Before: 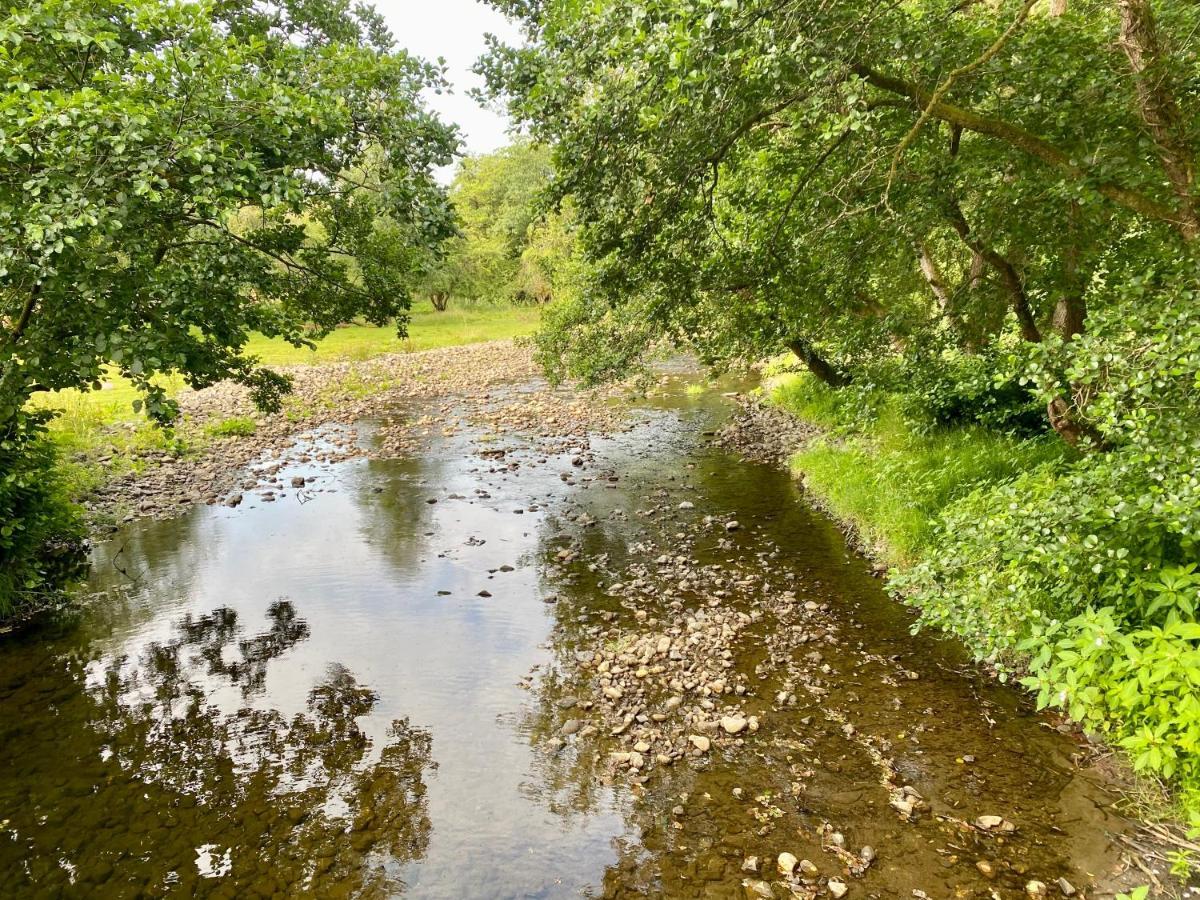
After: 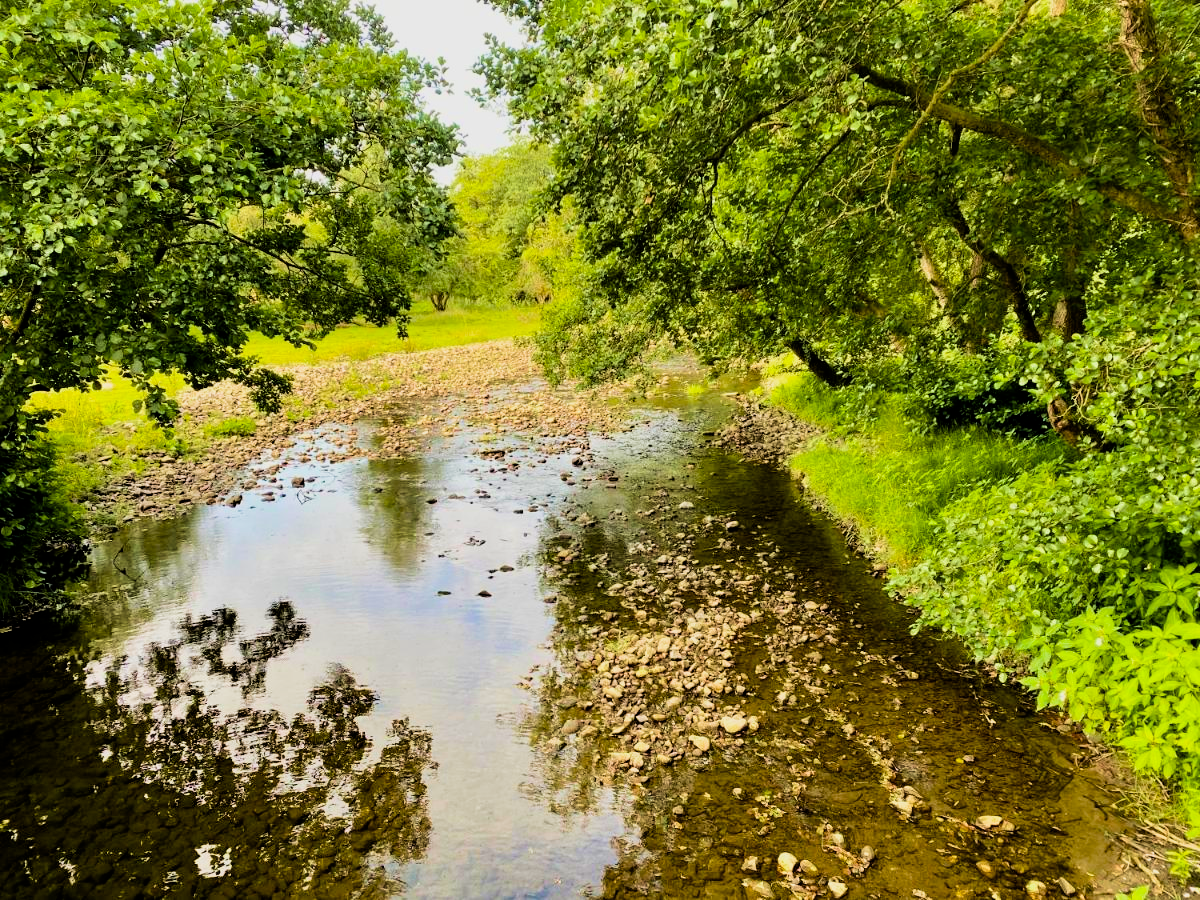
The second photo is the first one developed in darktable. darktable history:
color balance rgb: perceptual saturation grading › global saturation 25%, global vibrance 20%
filmic rgb: black relative exposure -5 EV, white relative exposure 3.5 EV, hardness 3.19, contrast 1.3, highlights saturation mix -50%
velvia: strength 50%
